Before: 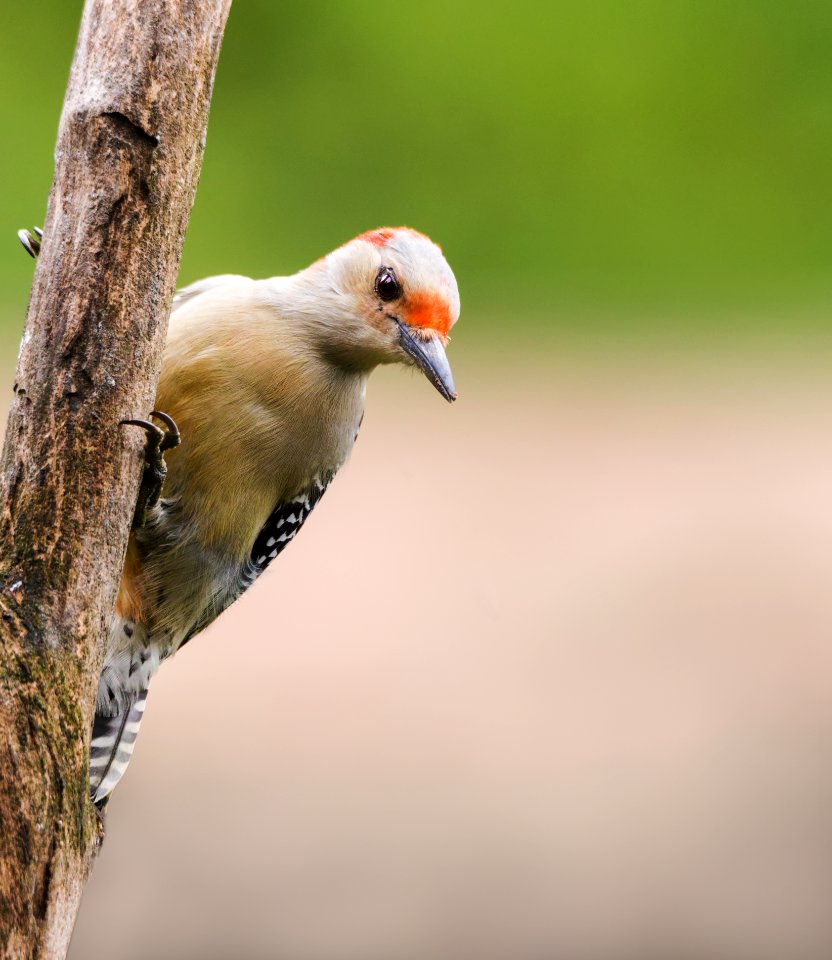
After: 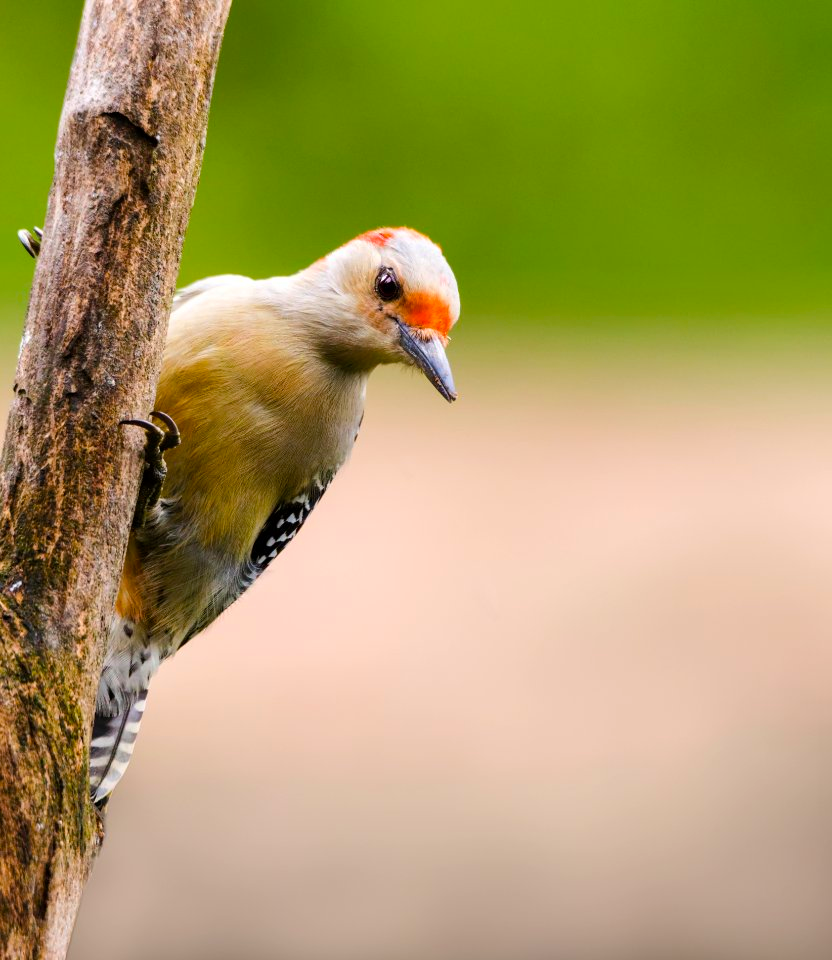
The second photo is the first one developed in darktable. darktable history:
color correction: highlights a* 0.003, highlights b* -0.283
color balance rgb: perceptual saturation grading › global saturation 20%, global vibrance 20%
